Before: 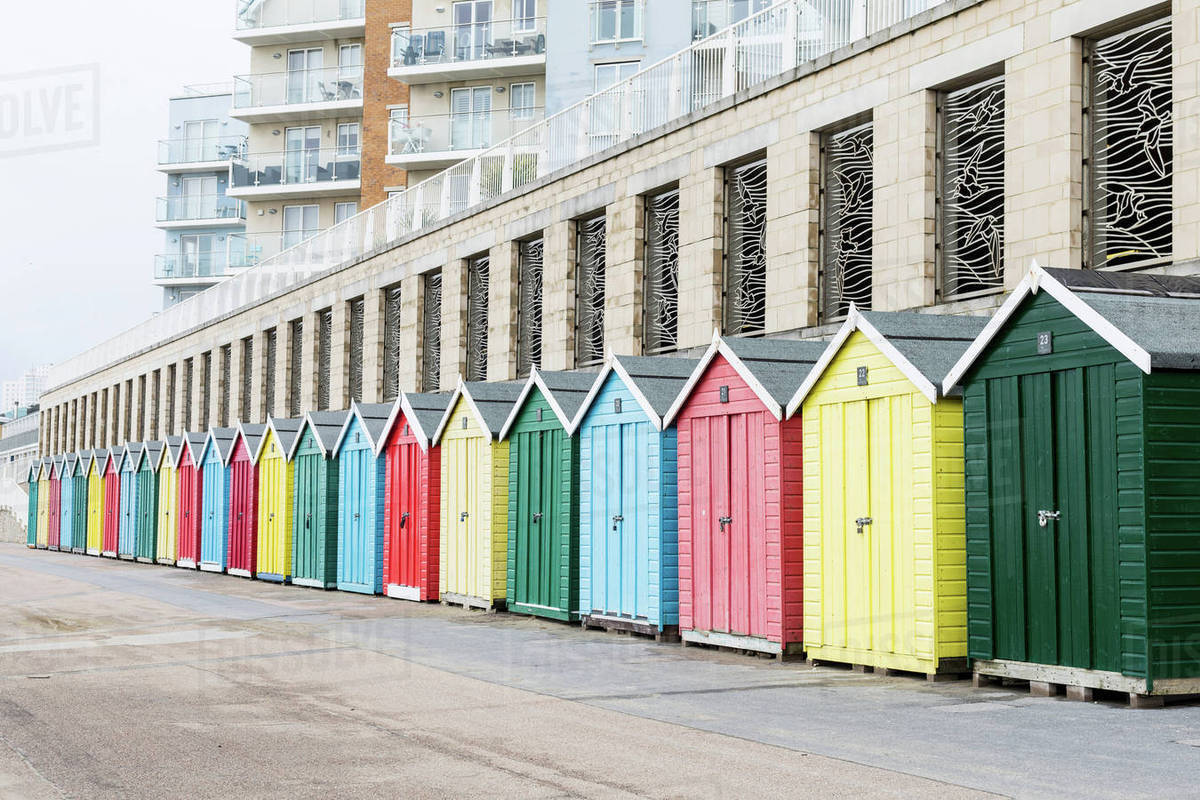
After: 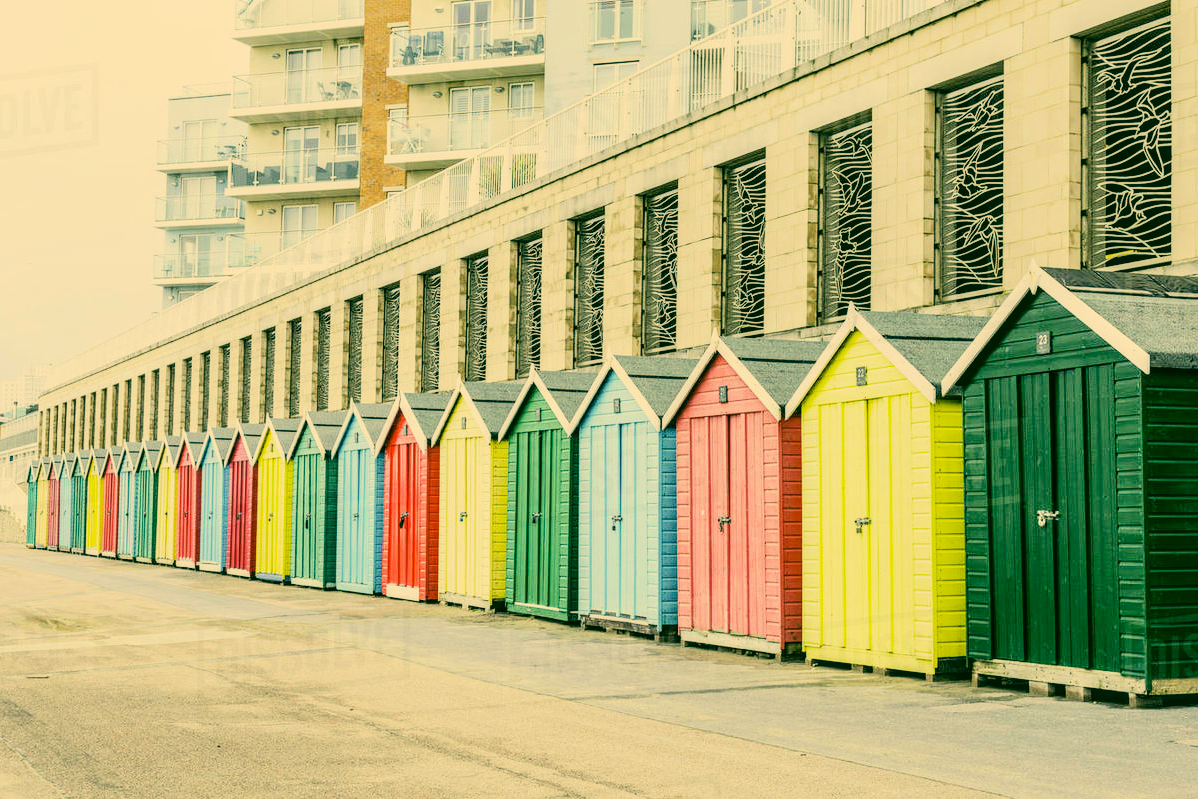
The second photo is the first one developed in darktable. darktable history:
contrast brightness saturation: contrast 0.197, brightness 0.166, saturation 0.216
local contrast: on, module defaults
color correction: highlights a* 5.7, highlights b* 33.61, shadows a* -26.44, shadows b* 3.95
crop and rotate: left 0.128%, bottom 0.004%
filmic rgb: black relative exposure -7.65 EV, white relative exposure 4.56 EV, threshold 2.99 EV, hardness 3.61, enable highlight reconstruction true
